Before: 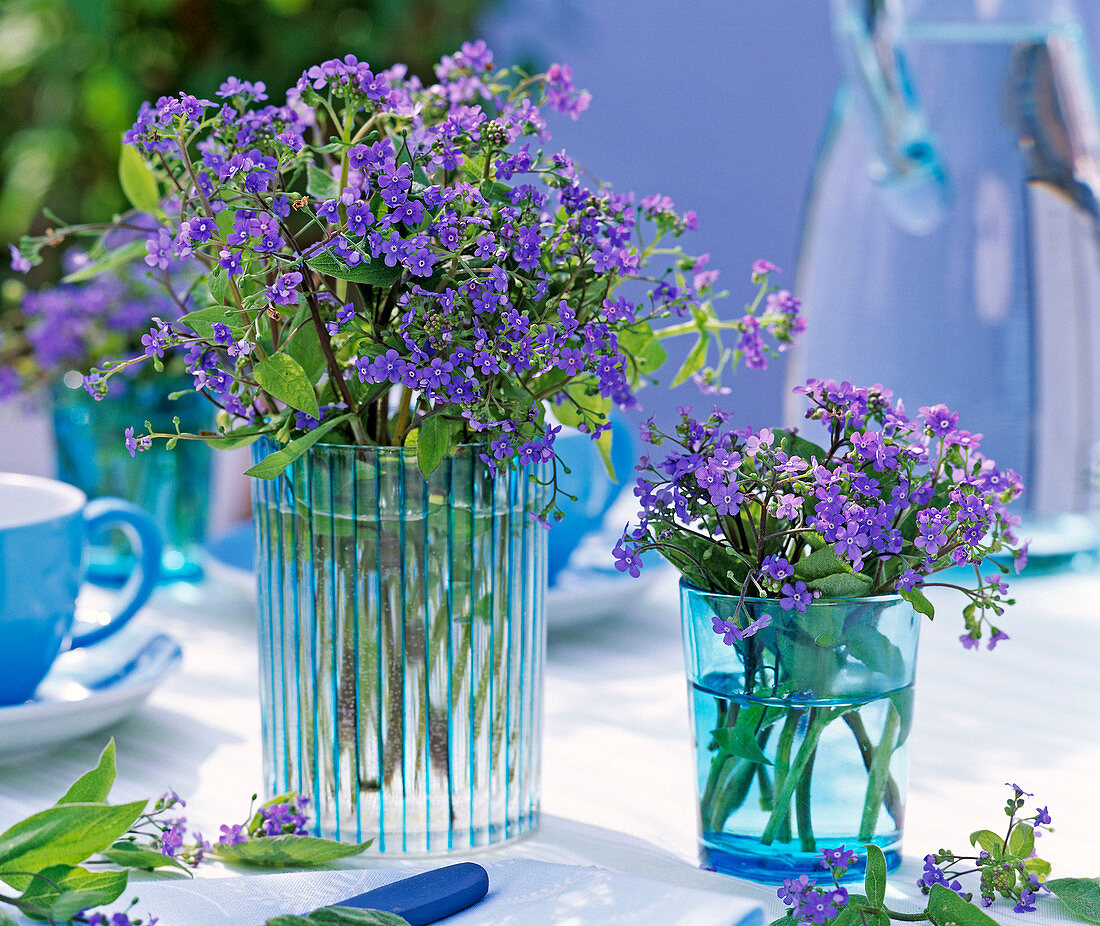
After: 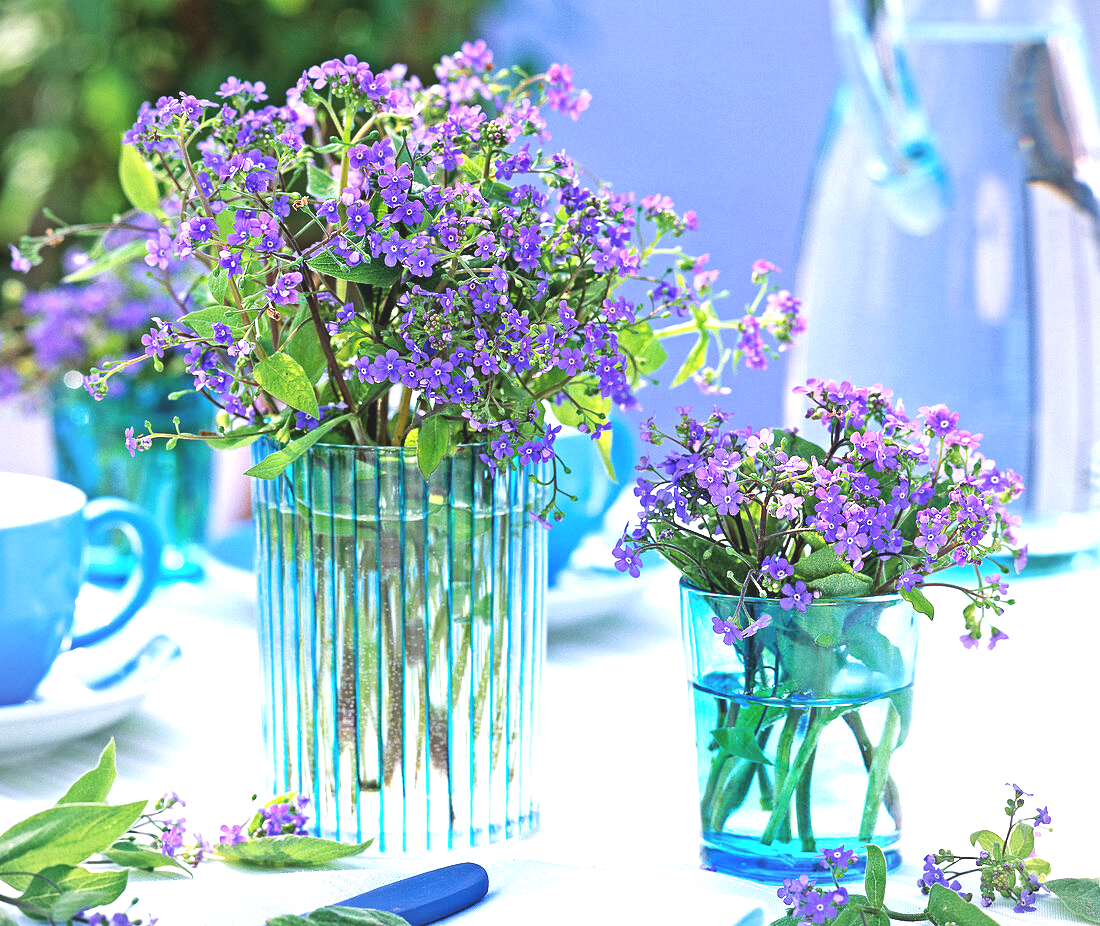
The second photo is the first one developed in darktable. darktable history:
vignetting: fall-off radius 81.16%, brightness -0.294
exposure: black level correction -0.006, exposure 1 EV, compensate highlight preservation false
